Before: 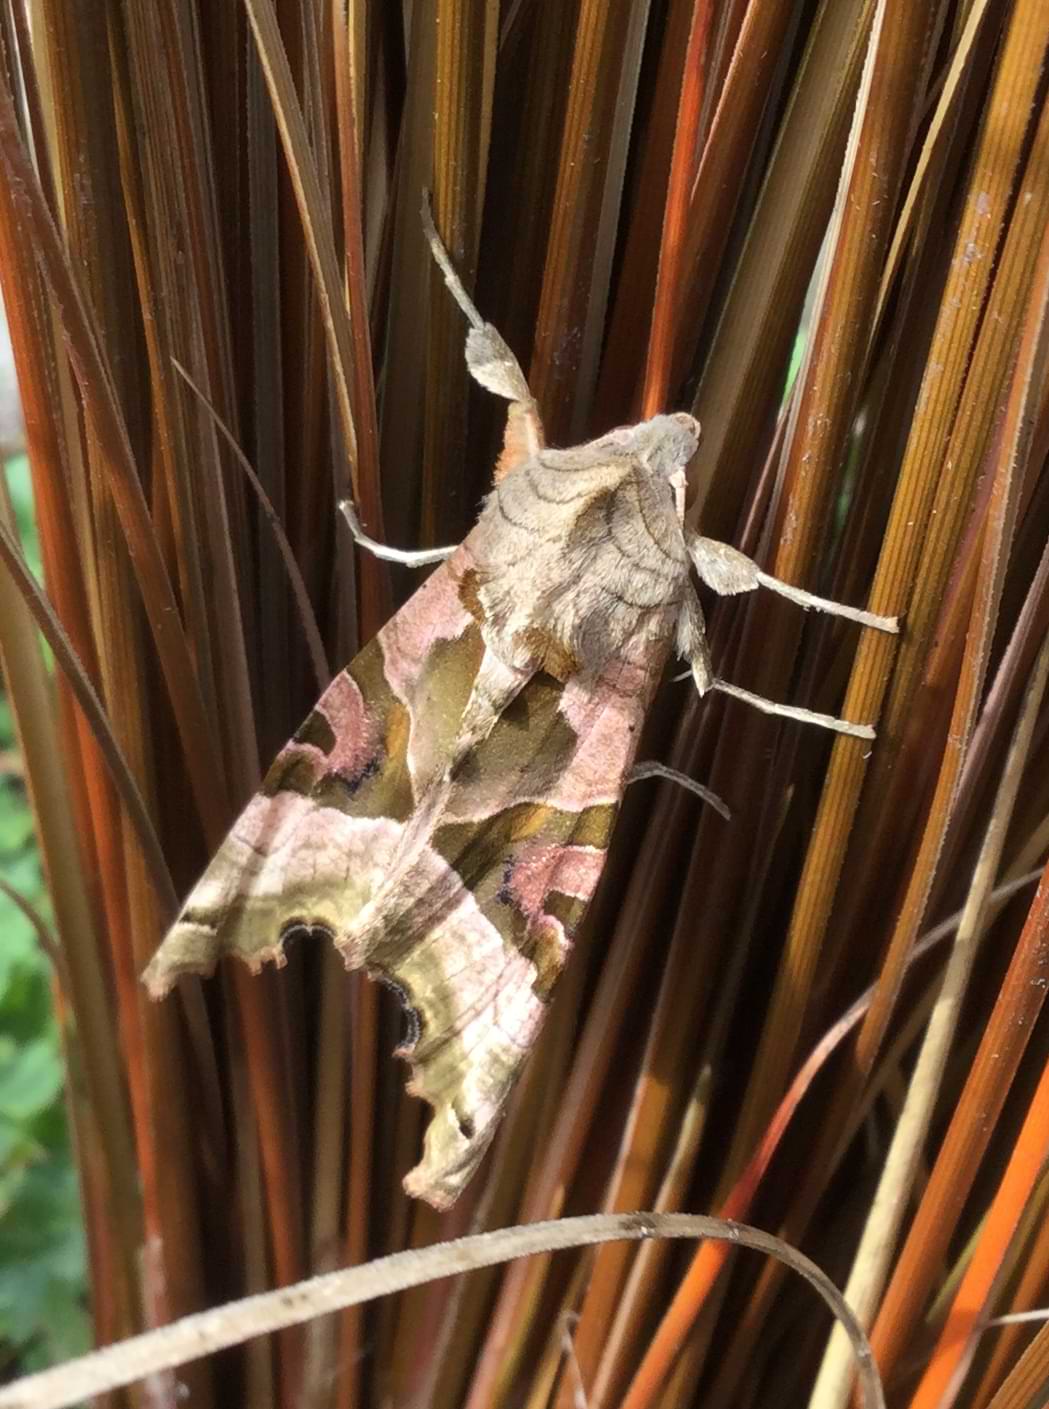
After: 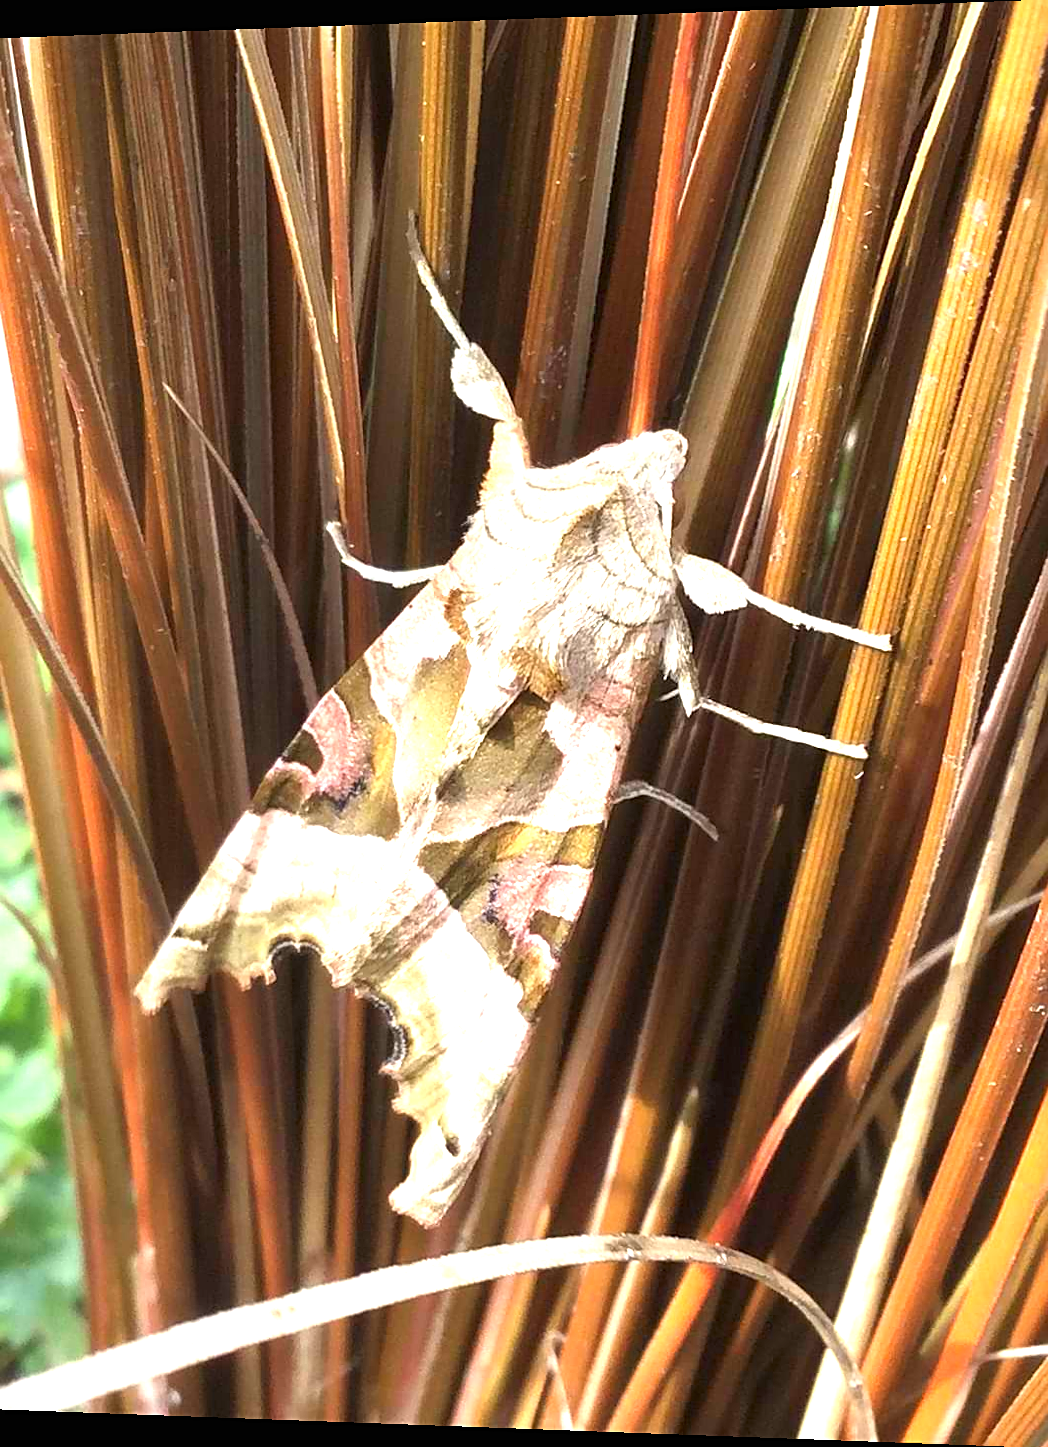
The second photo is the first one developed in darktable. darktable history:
sharpen: on, module defaults
exposure: black level correction 0, exposure 1.45 EV, compensate exposure bias true, compensate highlight preservation false
tone equalizer: on, module defaults
base curve: curves: ch0 [(0, 0) (0.283, 0.295) (1, 1)], preserve colors none
rotate and perspective: lens shift (horizontal) -0.055, automatic cropping off
